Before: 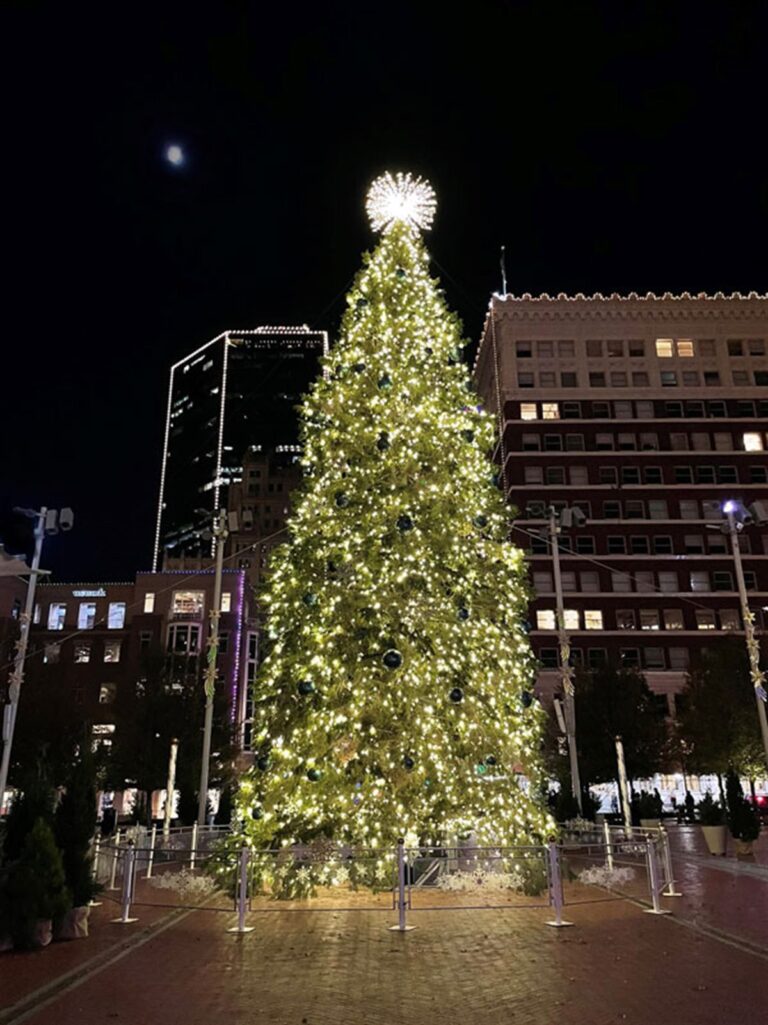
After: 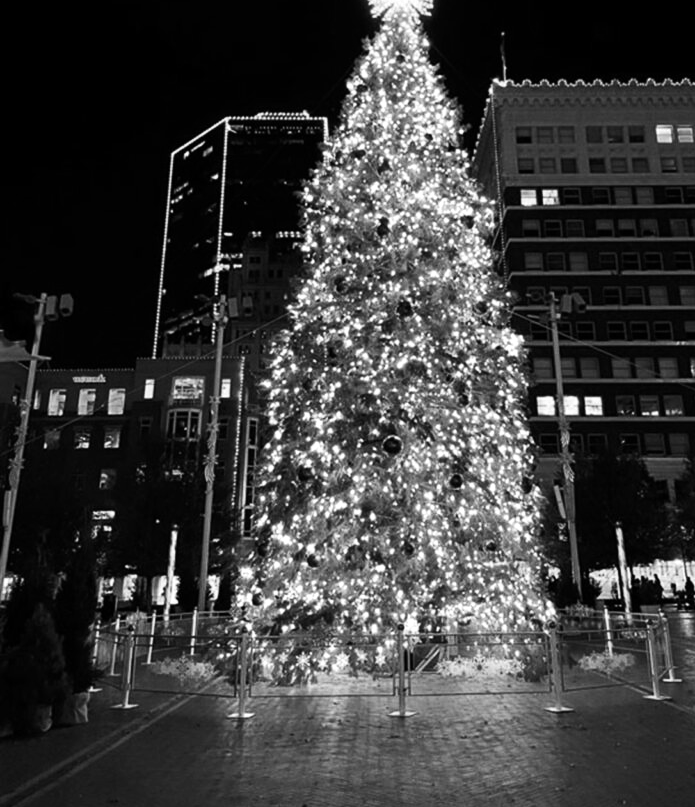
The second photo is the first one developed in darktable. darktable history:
color correction: highlights a* -0.182, highlights b* -0.124
contrast brightness saturation: contrast 0.18, saturation 0.3
color zones: curves: ch0 [(0.002, 0.593) (0.143, 0.417) (0.285, 0.541) (0.455, 0.289) (0.608, 0.327) (0.727, 0.283) (0.869, 0.571) (1, 0.603)]; ch1 [(0, 0) (0.143, 0) (0.286, 0) (0.429, 0) (0.571, 0) (0.714, 0) (0.857, 0)]
crop: top 20.916%, right 9.437%, bottom 0.316%
